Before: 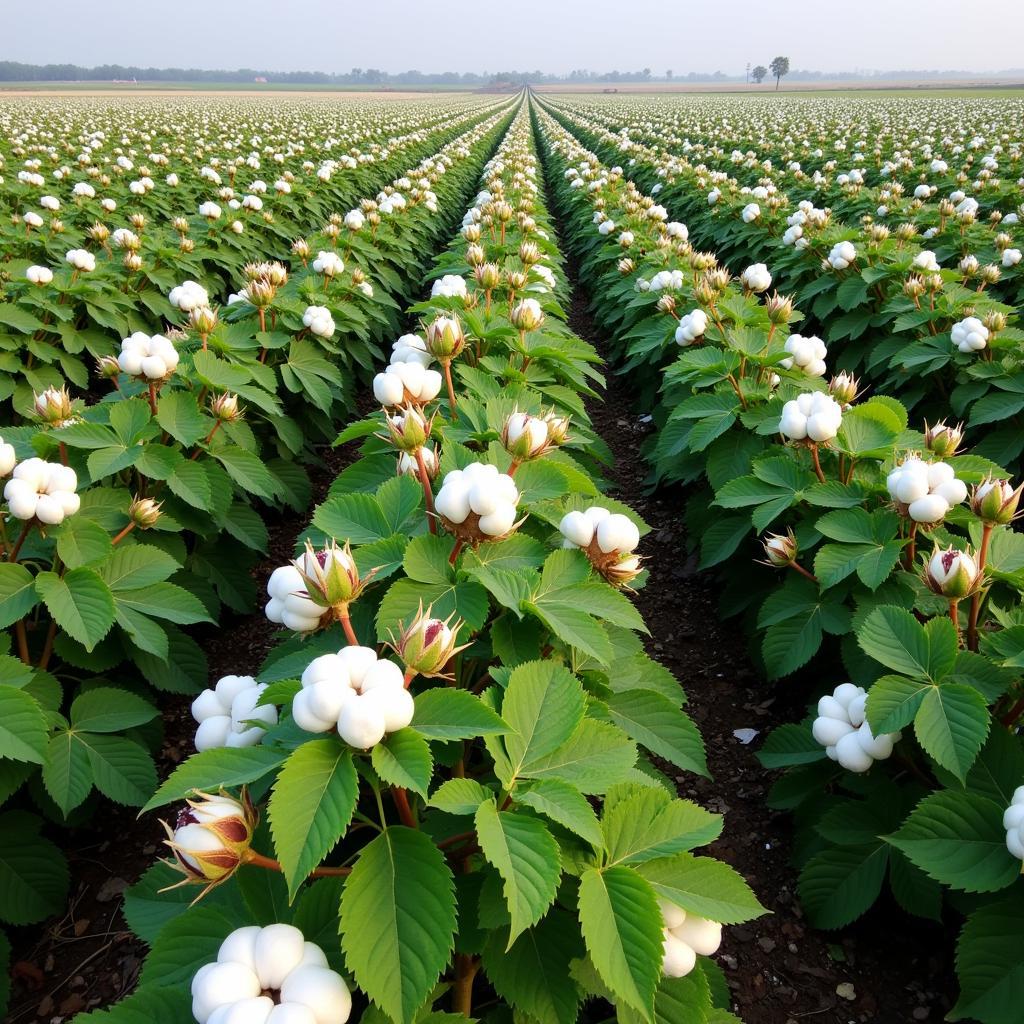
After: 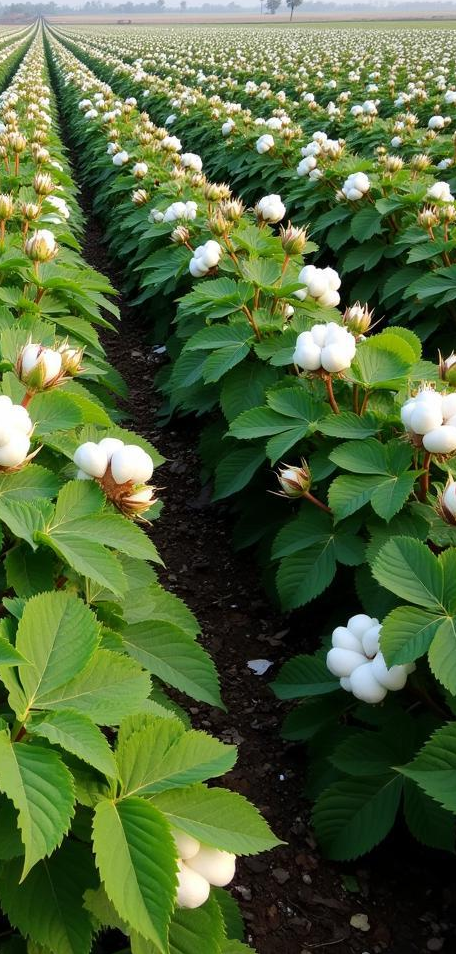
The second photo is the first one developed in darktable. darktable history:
crop: left 47.5%, top 6.764%, right 7.936%
